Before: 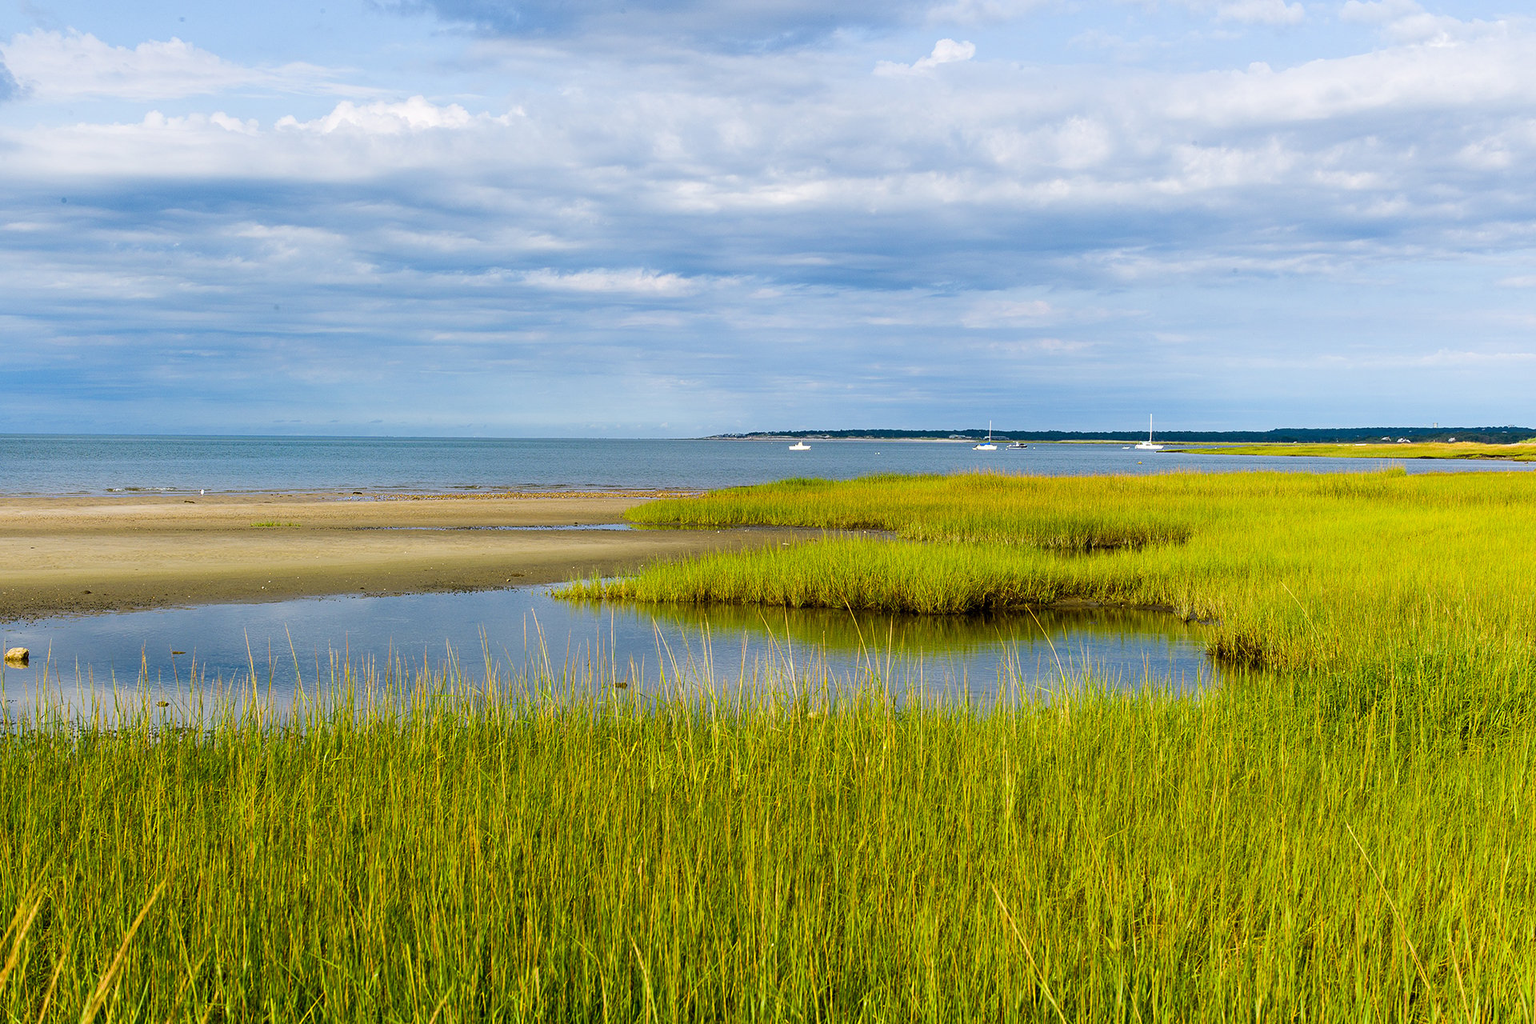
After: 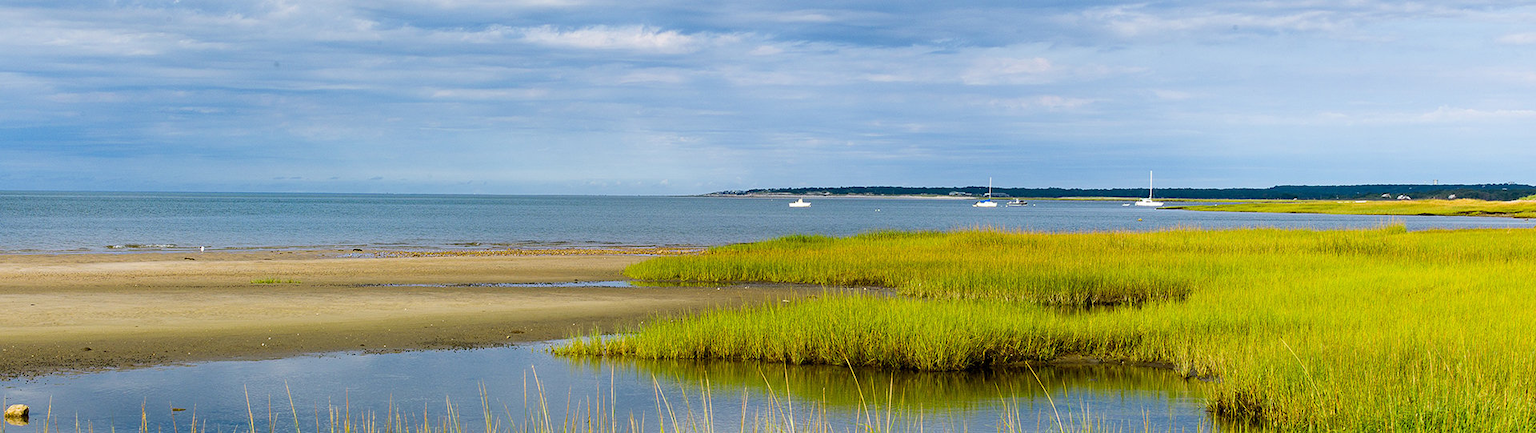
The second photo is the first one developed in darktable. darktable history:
crop and rotate: top 23.76%, bottom 33.835%
